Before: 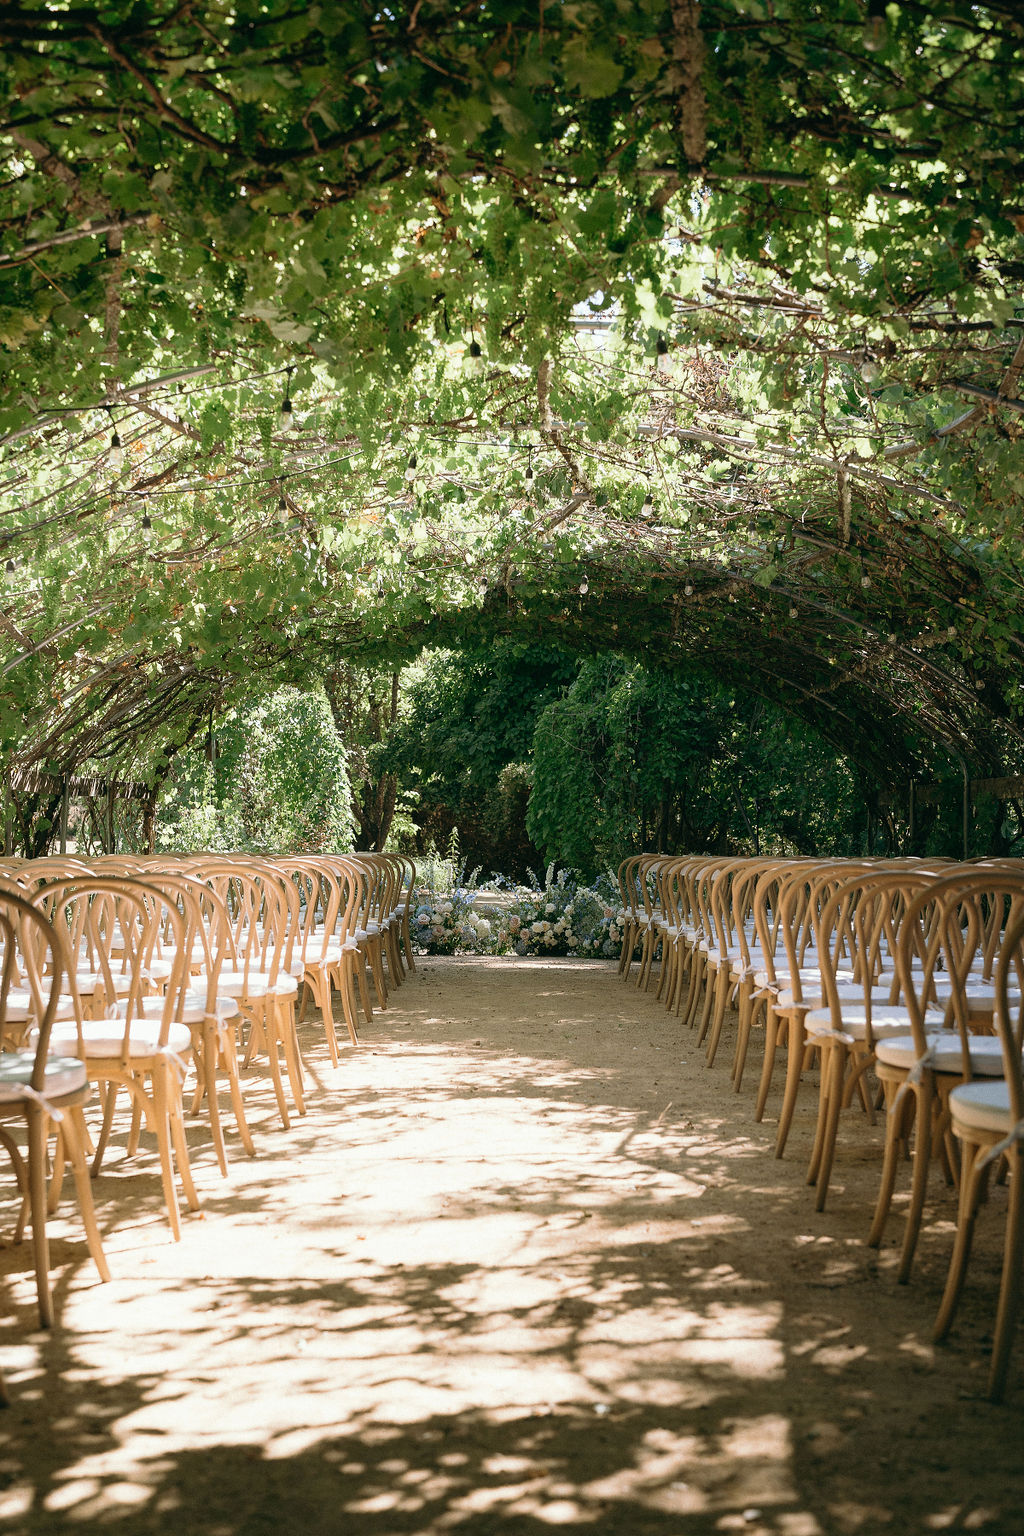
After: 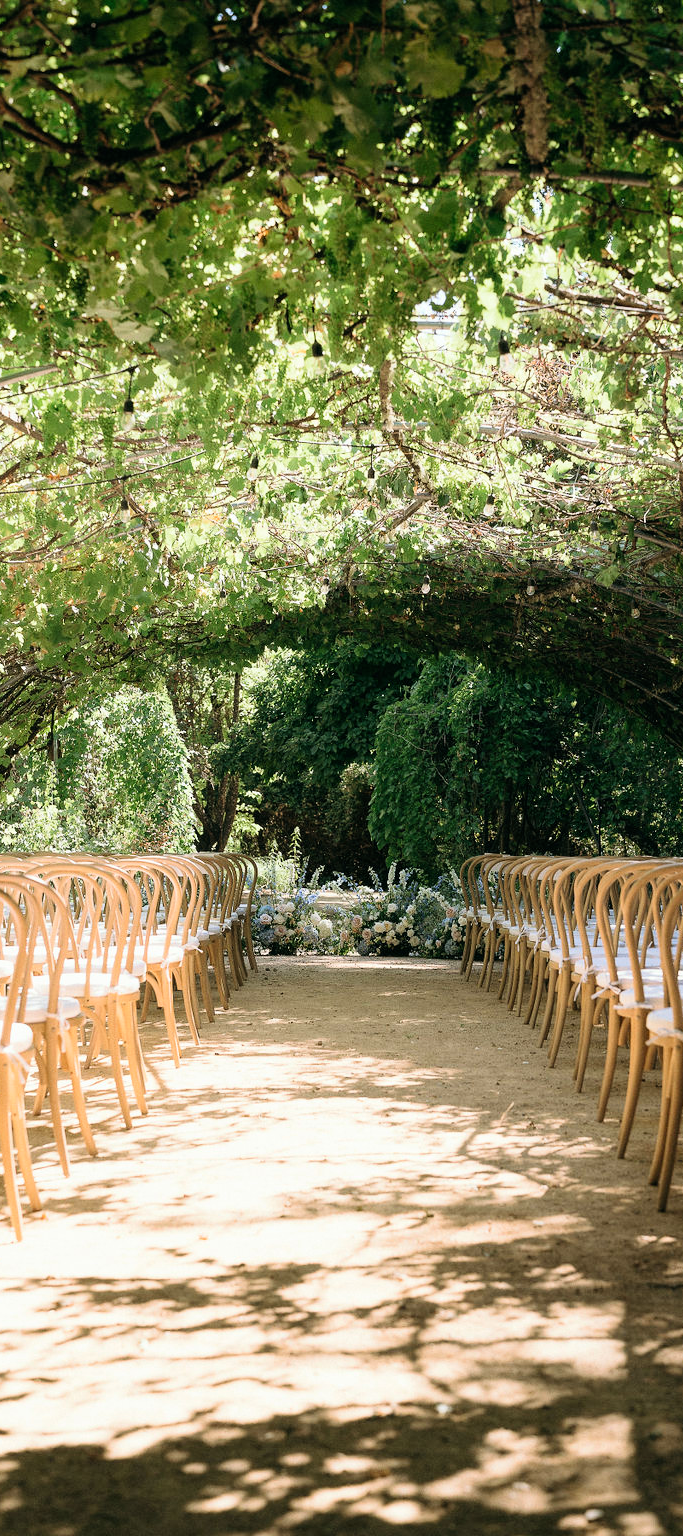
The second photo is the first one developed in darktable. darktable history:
crop and rotate: left 15.446%, right 17.836%
tone curve: curves: ch0 [(0, 0) (0.004, 0.001) (0.133, 0.112) (0.325, 0.362) (0.832, 0.893) (1, 1)], color space Lab, linked channels, preserve colors none
